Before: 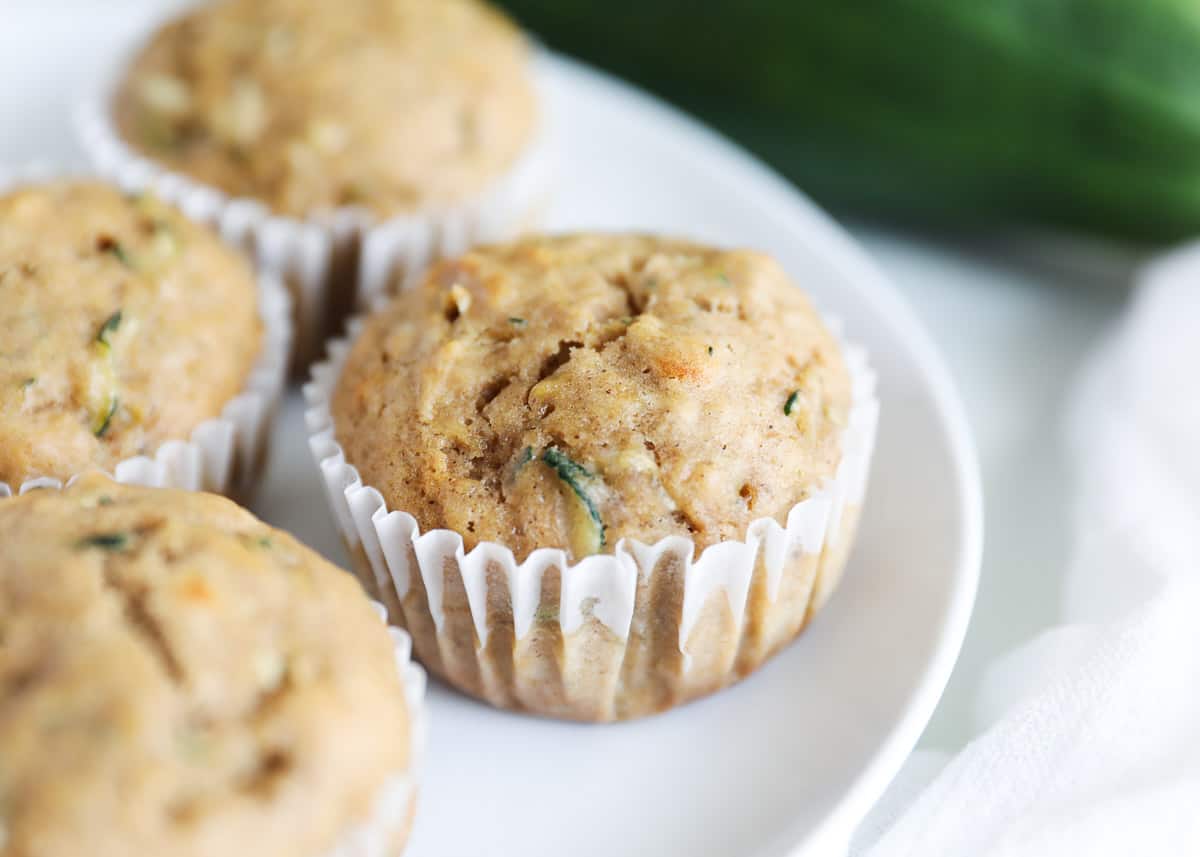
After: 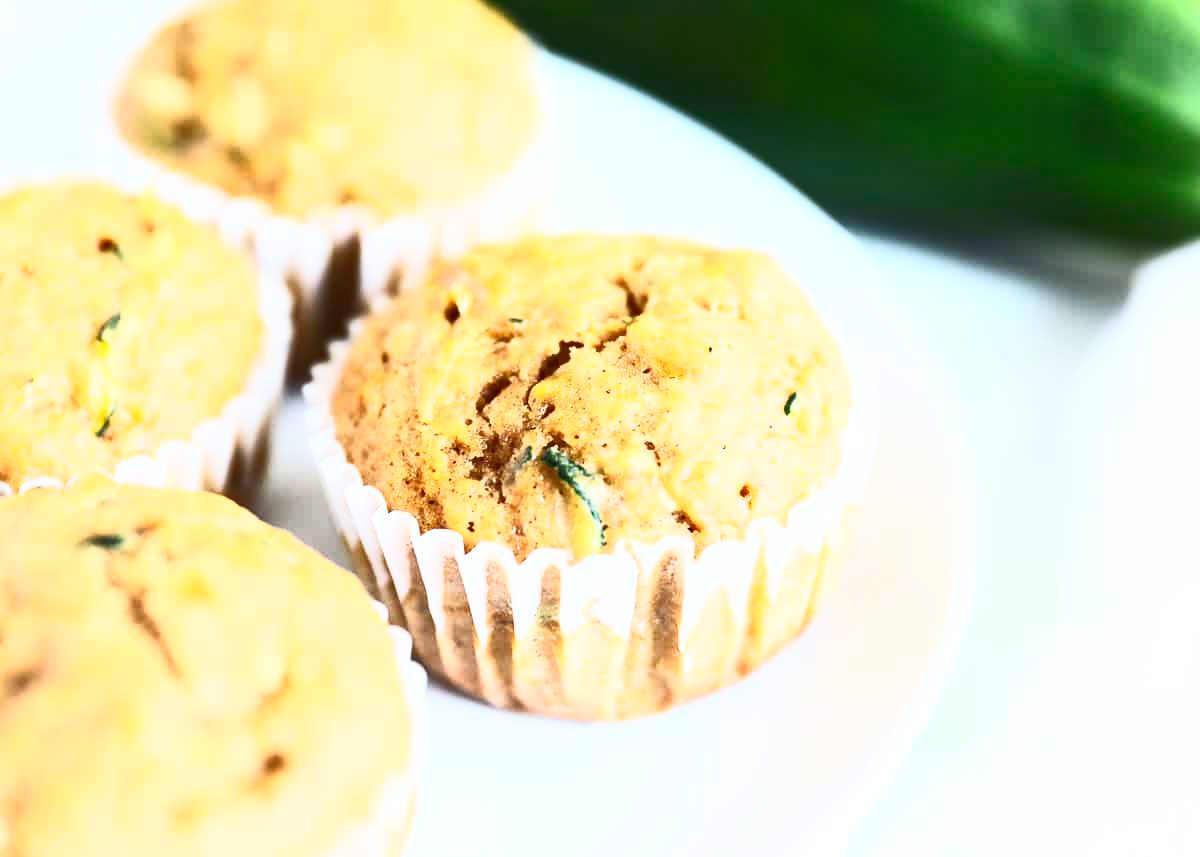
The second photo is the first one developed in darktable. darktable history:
contrast brightness saturation: contrast 0.816, brightness 0.594, saturation 0.587
